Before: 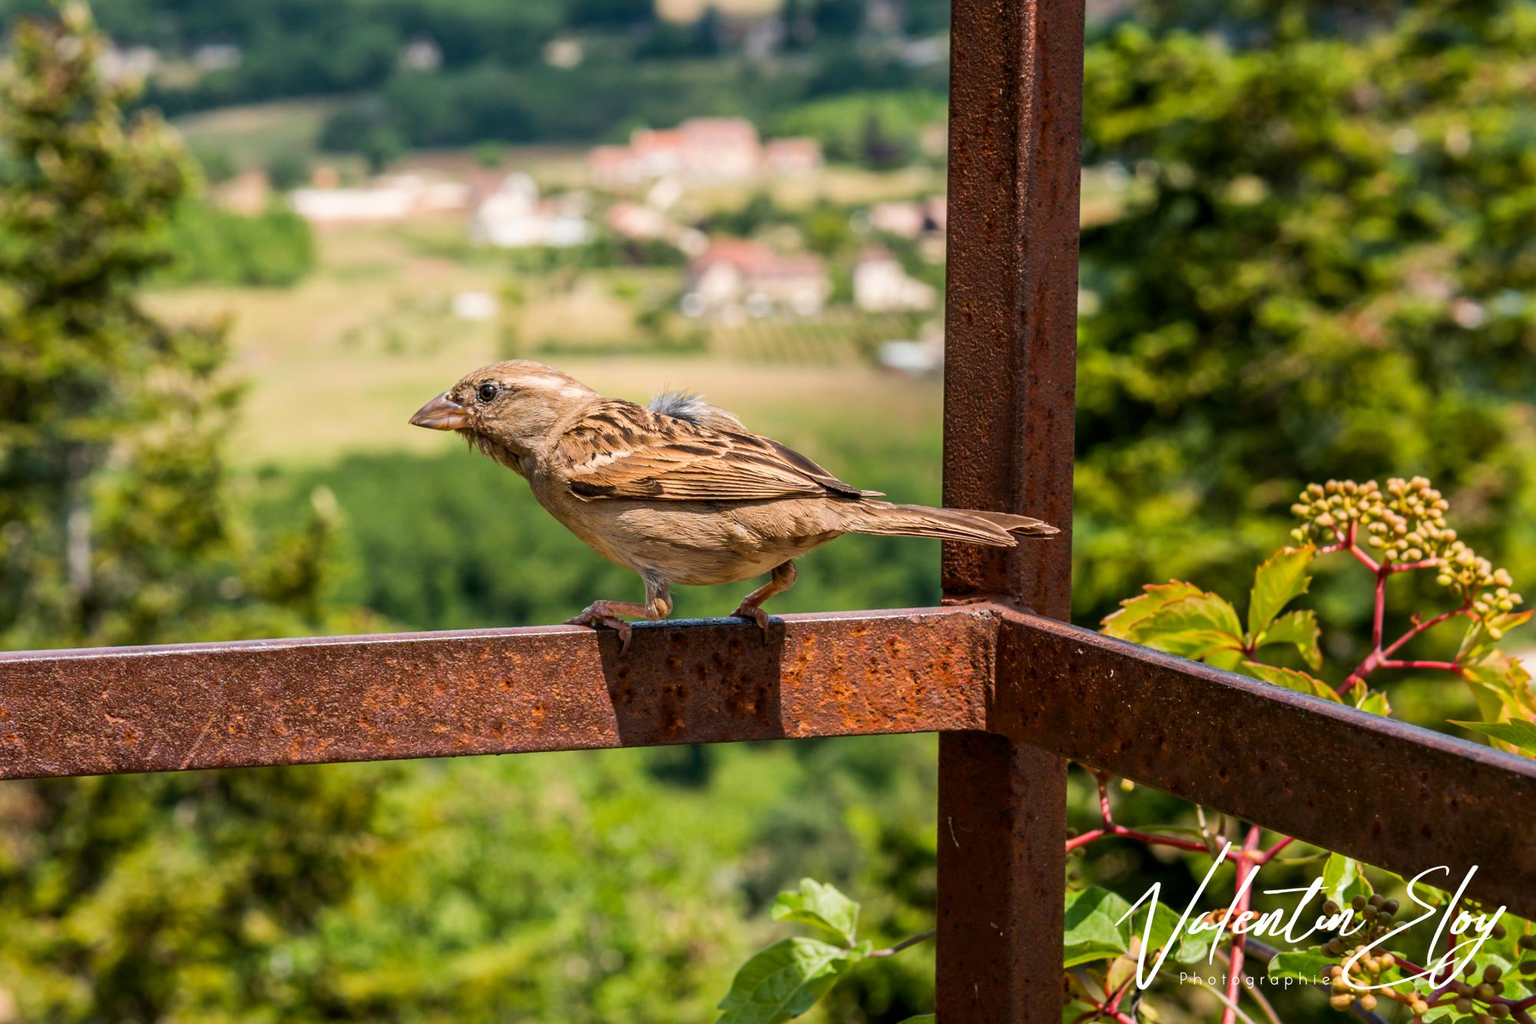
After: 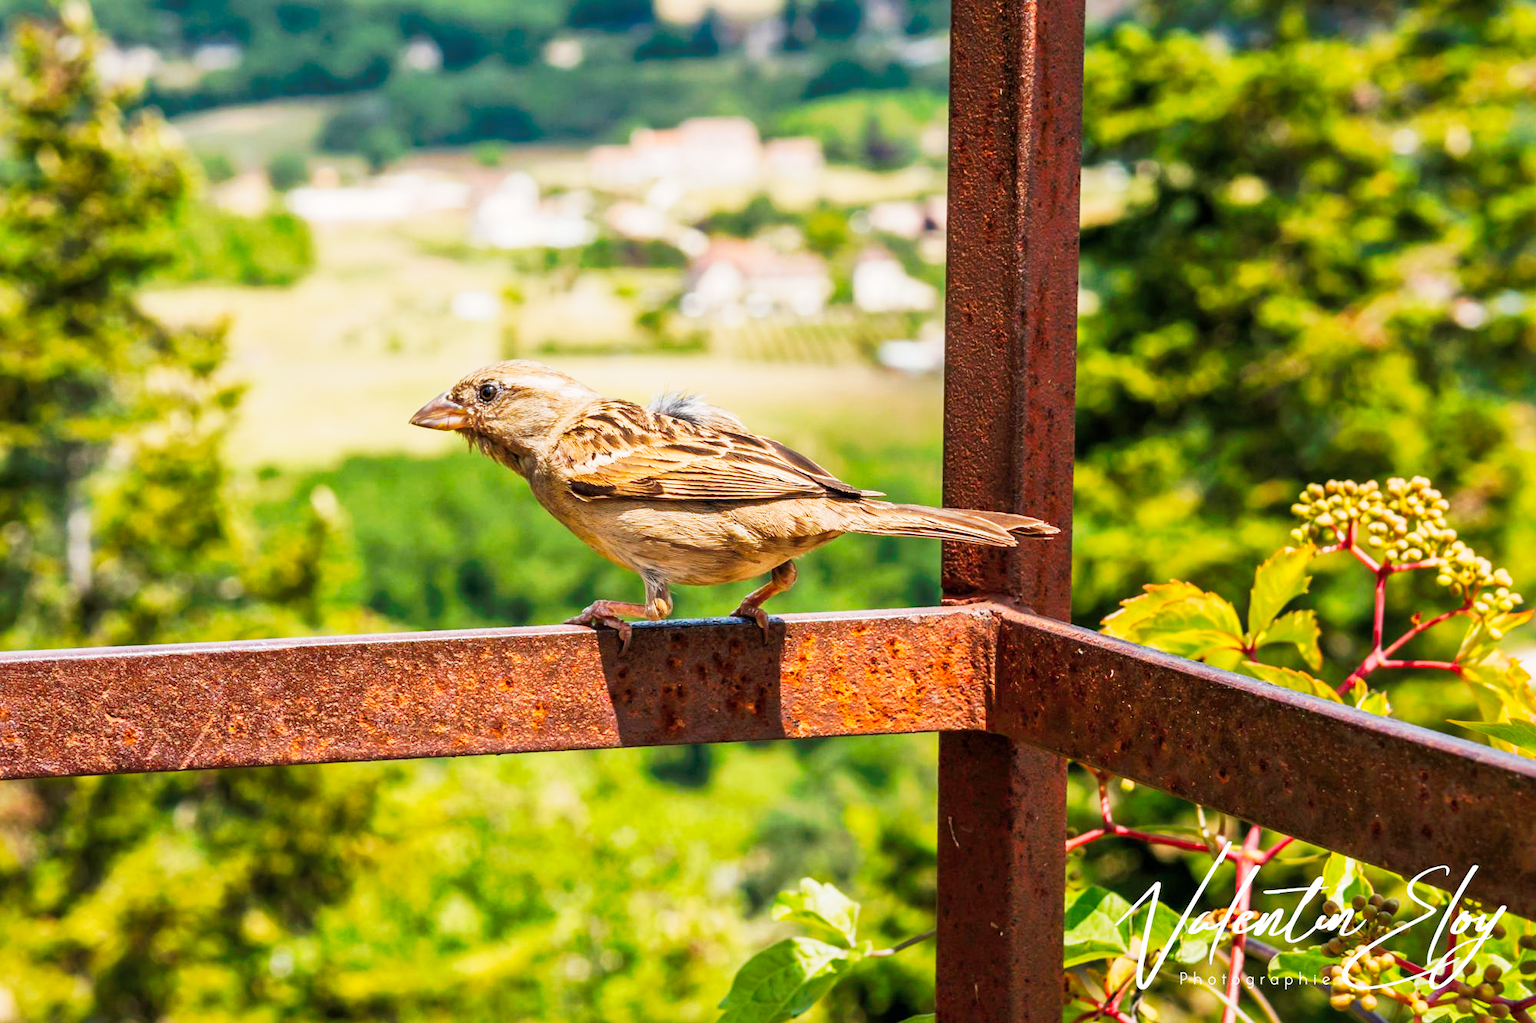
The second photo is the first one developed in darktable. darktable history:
shadows and highlights: on, module defaults
tone curve: curves: ch0 [(0, 0) (0.003, 0.003) (0.011, 0.013) (0.025, 0.029) (0.044, 0.052) (0.069, 0.081) (0.1, 0.116) (0.136, 0.158) (0.177, 0.207) (0.224, 0.268) (0.277, 0.373) (0.335, 0.465) (0.399, 0.565) (0.468, 0.674) (0.543, 0.79) (0.623, 0.853) (0.709, 0.918) (0.801, 0.956) (0.898, 0.977) (1, 1)], preserve colors none
